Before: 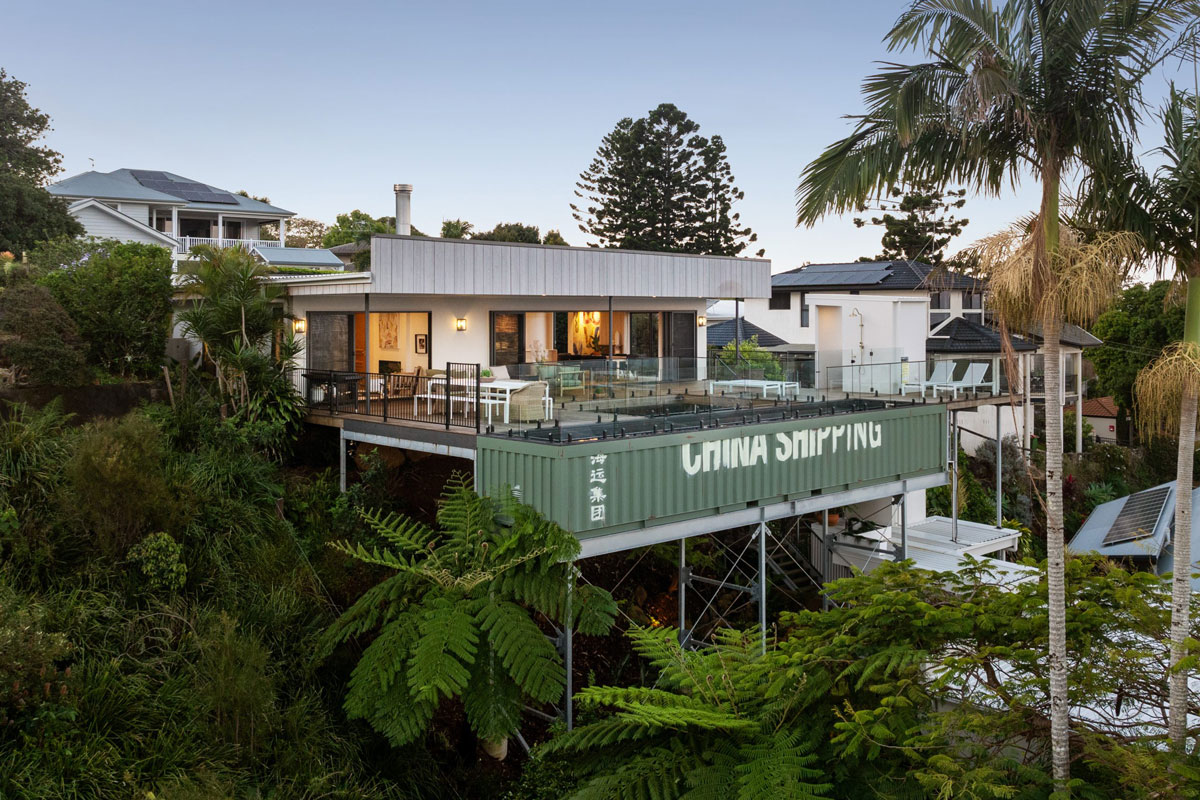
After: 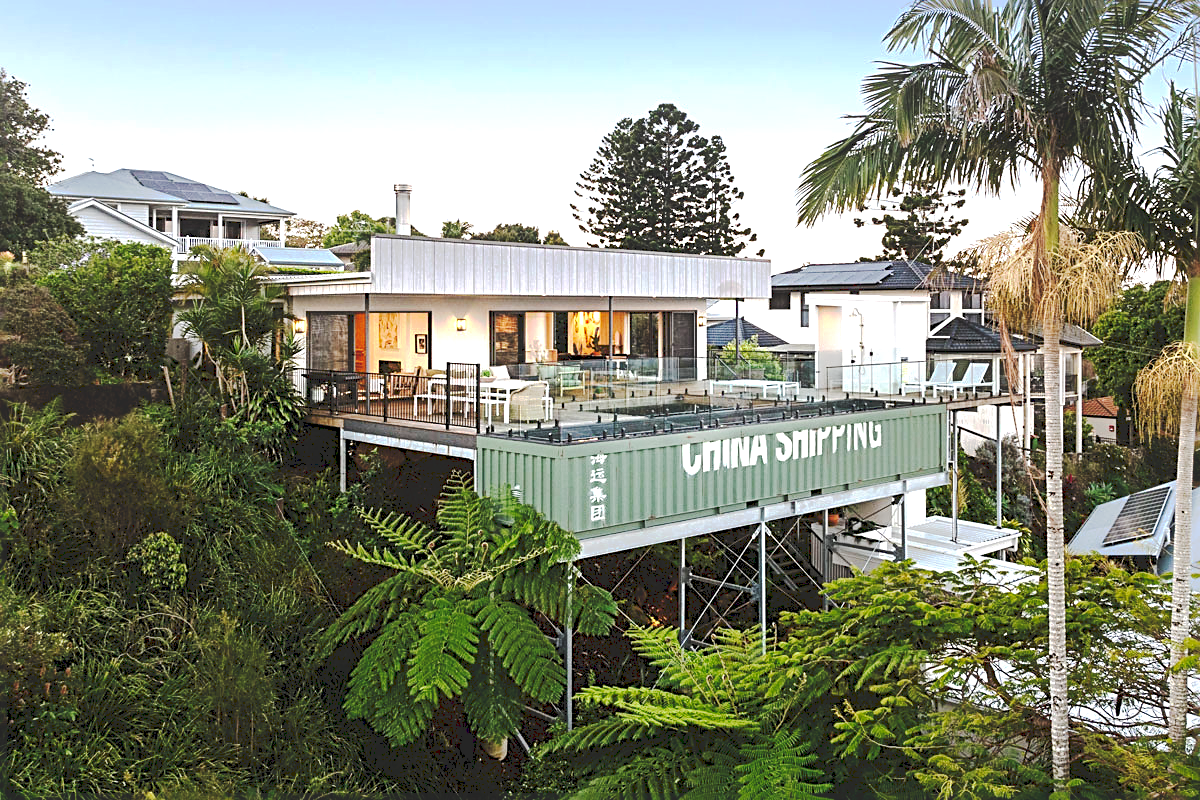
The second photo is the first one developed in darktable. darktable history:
tone curve: curves: ch0 [(0, 0) (0.003, 0.145) (0.011, 0.148) (0.025, 0.15) (0.044, 0.159) (0.069, 0.16) (0.1, 0.164) (0.136, 0.182) (0.177, 0.213) (0.224, 0.247) (0.277, 0.298) (0.335, 0.37) (0.399, 0.456) (0.468, 0.552) (0.543, 0.641) (0.623, 0.713) (0.709, 0.768) (0.801, 0.825) (0.898, 0.868) (1, 1)], preserve colors none
exposure: black level correction 0, exposure 0.9 EV, compensate highlight preservation false
sharpen: radius 2.584, amount 0.688
